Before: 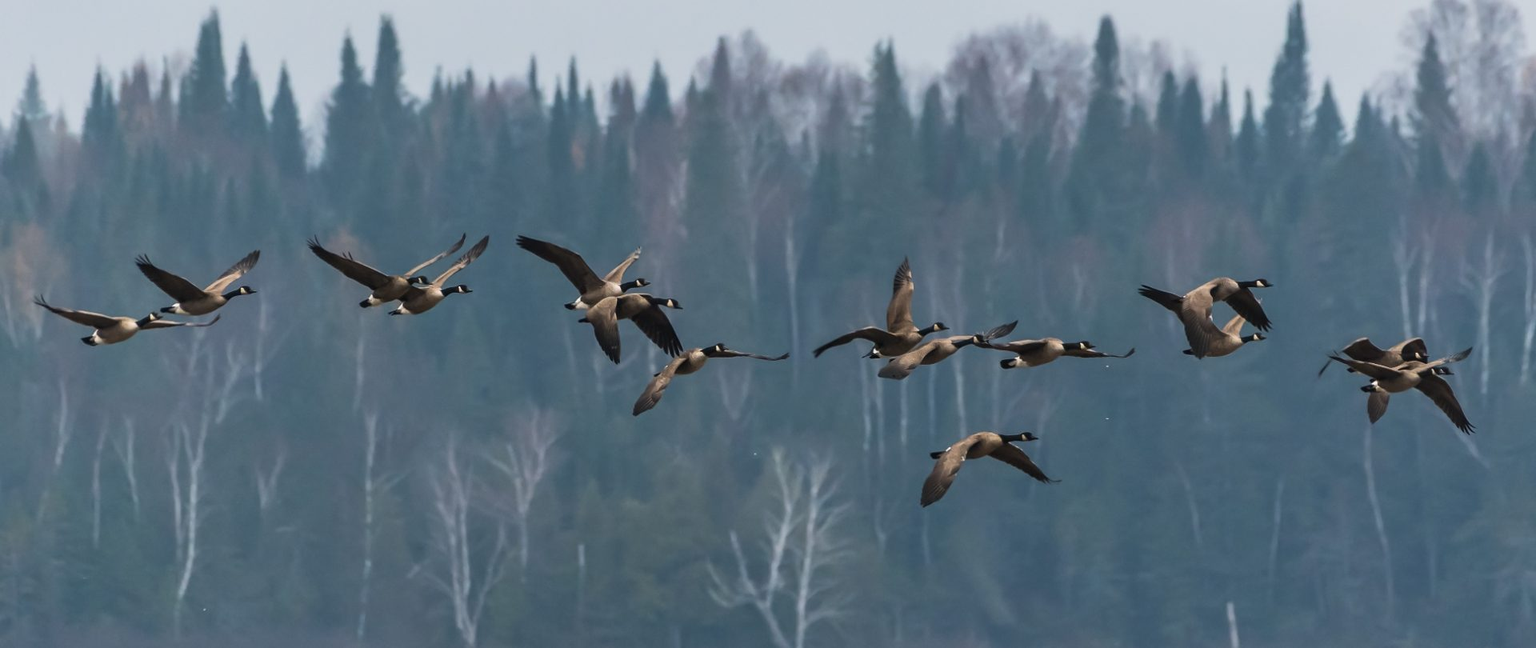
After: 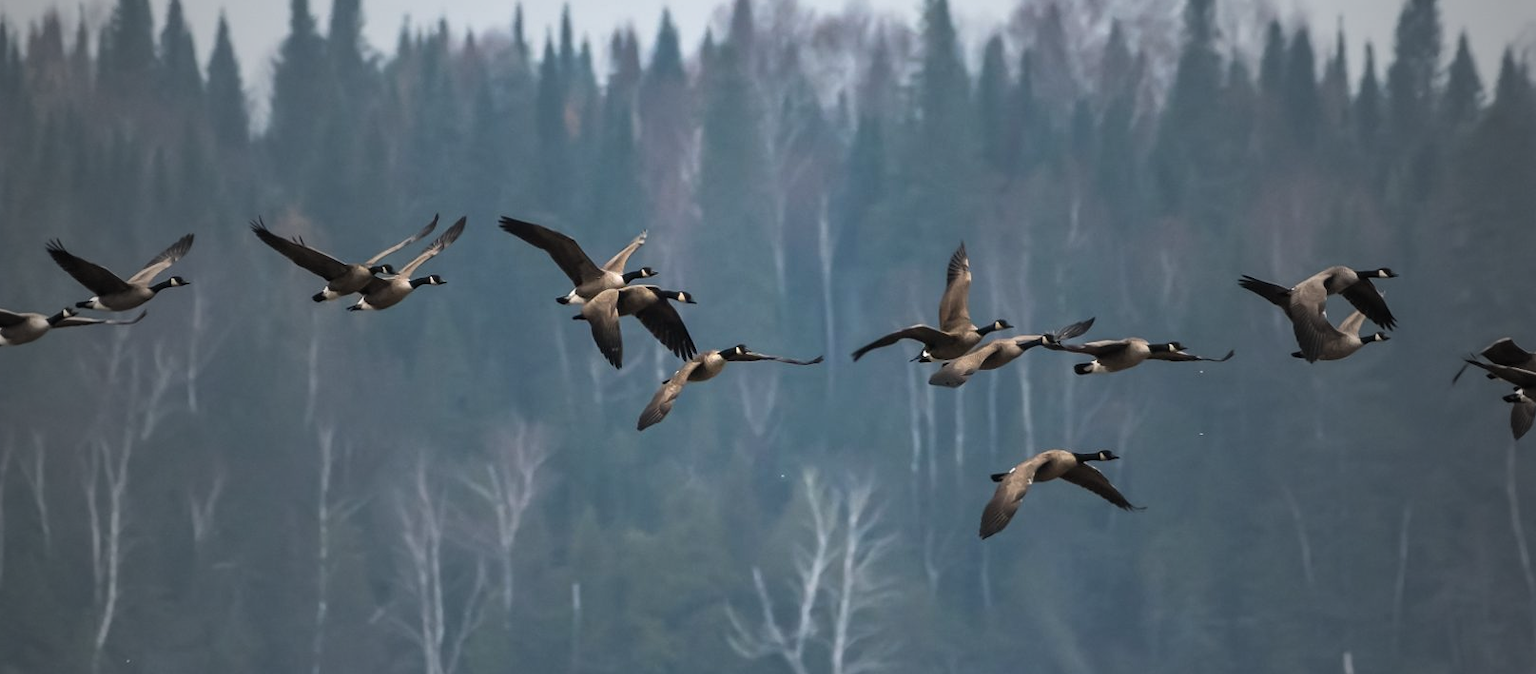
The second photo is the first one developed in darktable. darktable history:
crop: left 6.309%, top 8.314%, right 9.529%, bottom 4.057%
tone equalizer: -8 EV -0.381 EV, -7 EV -0.392 EV, -6 EV -0.324 EV, -5 EV -0.247 EV, -3 EV 0.254 EV, -2 EV 0.363 EV, -1 EV 0.363 EV, +0 EV 0.392 EV
vignetting: fall-off start 18.47%, fall-off radius 137.66%, brightness -0.575, width/height ratio 0.625, shape 0.581
